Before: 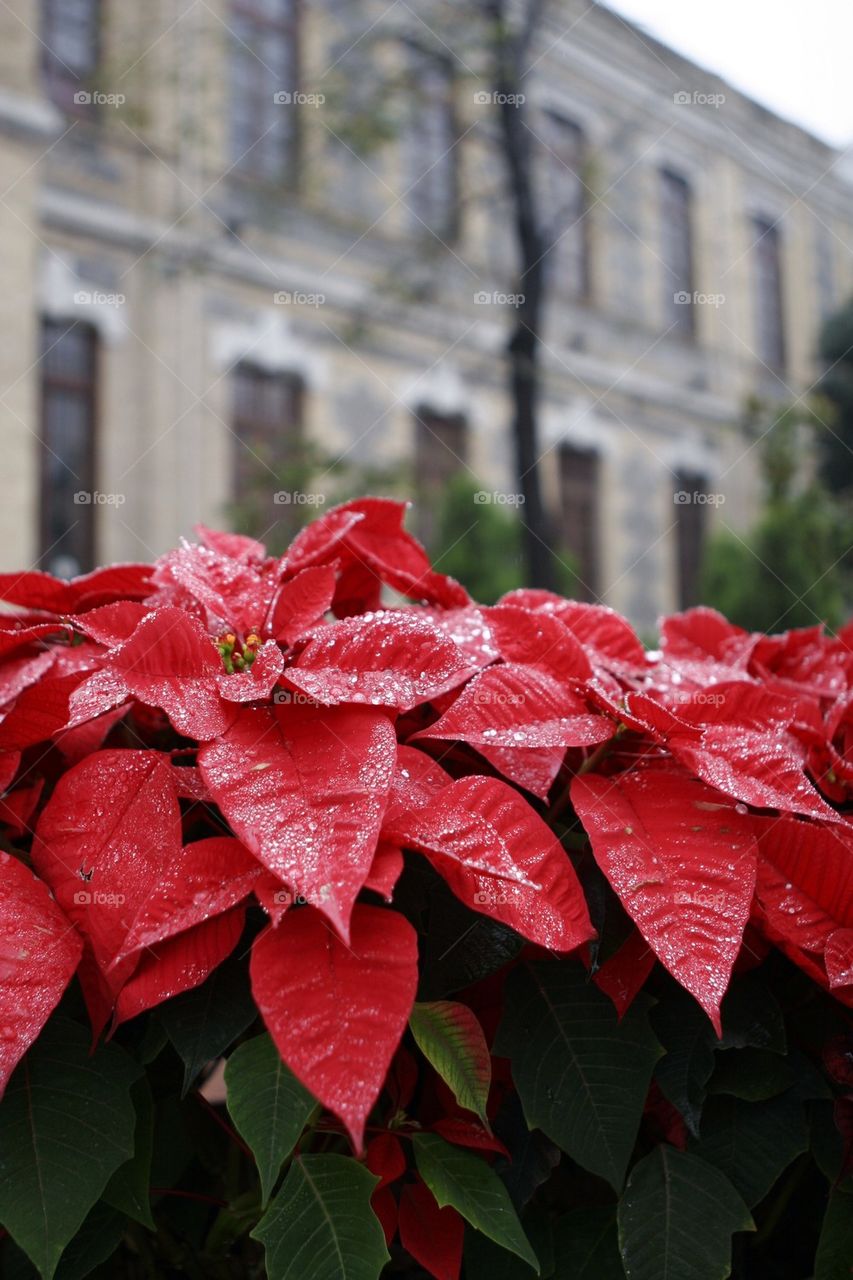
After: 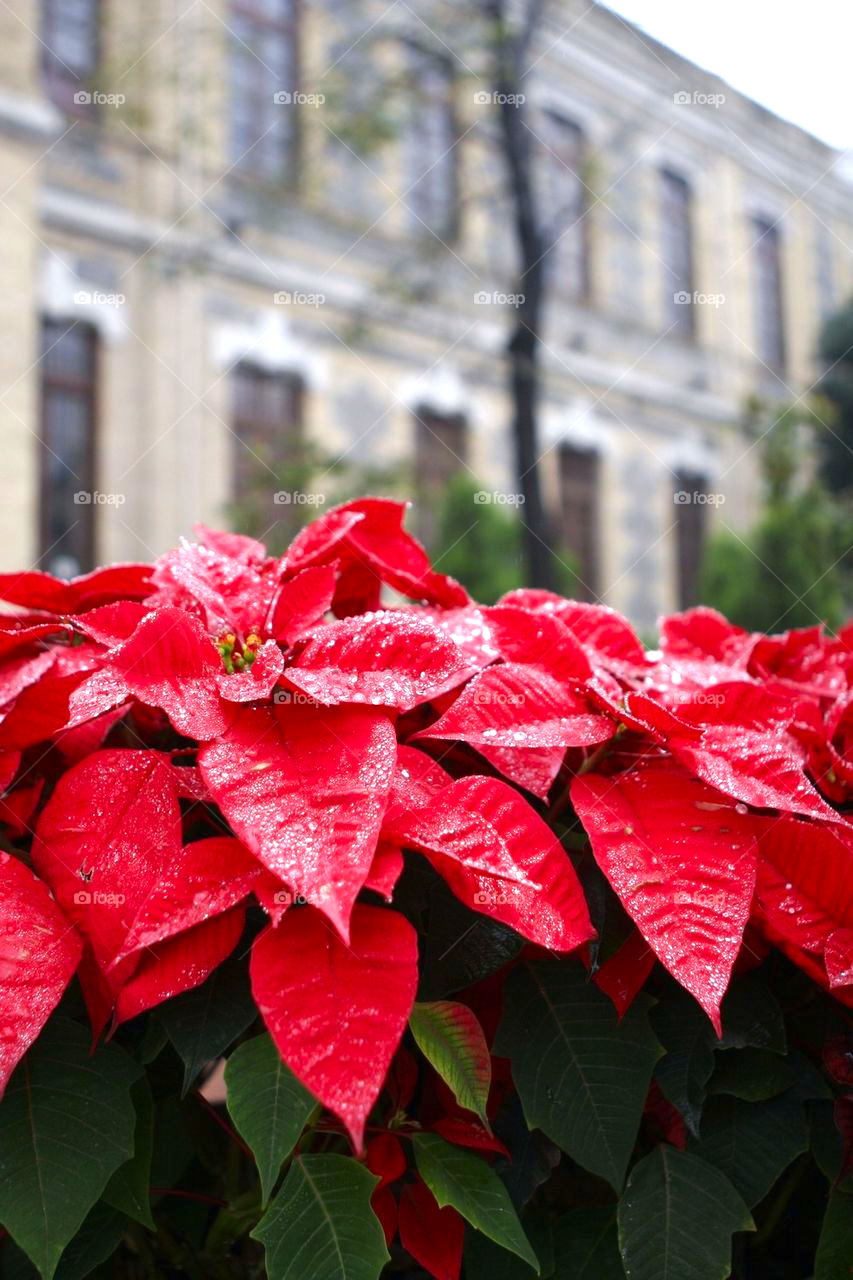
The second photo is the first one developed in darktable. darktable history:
contrast brightness saturation: contrast 0.037, saturation 0.162
contrast equalizer: y [[0.502, 0.505, 0.512, 0.529, 0.564, 0.588], [0.5 ×6], [0.502, 0.505, 0.512, 0.529, 0.564, 0.588], [0, 0.001, 0.001, 0.004, 0.008, 0.011], [0, 0.001, 0.001, 0.004, 0.008, 0.011]], mix -0.302
exposure: exposure 0.661 EV, compensate highlight preservation false
